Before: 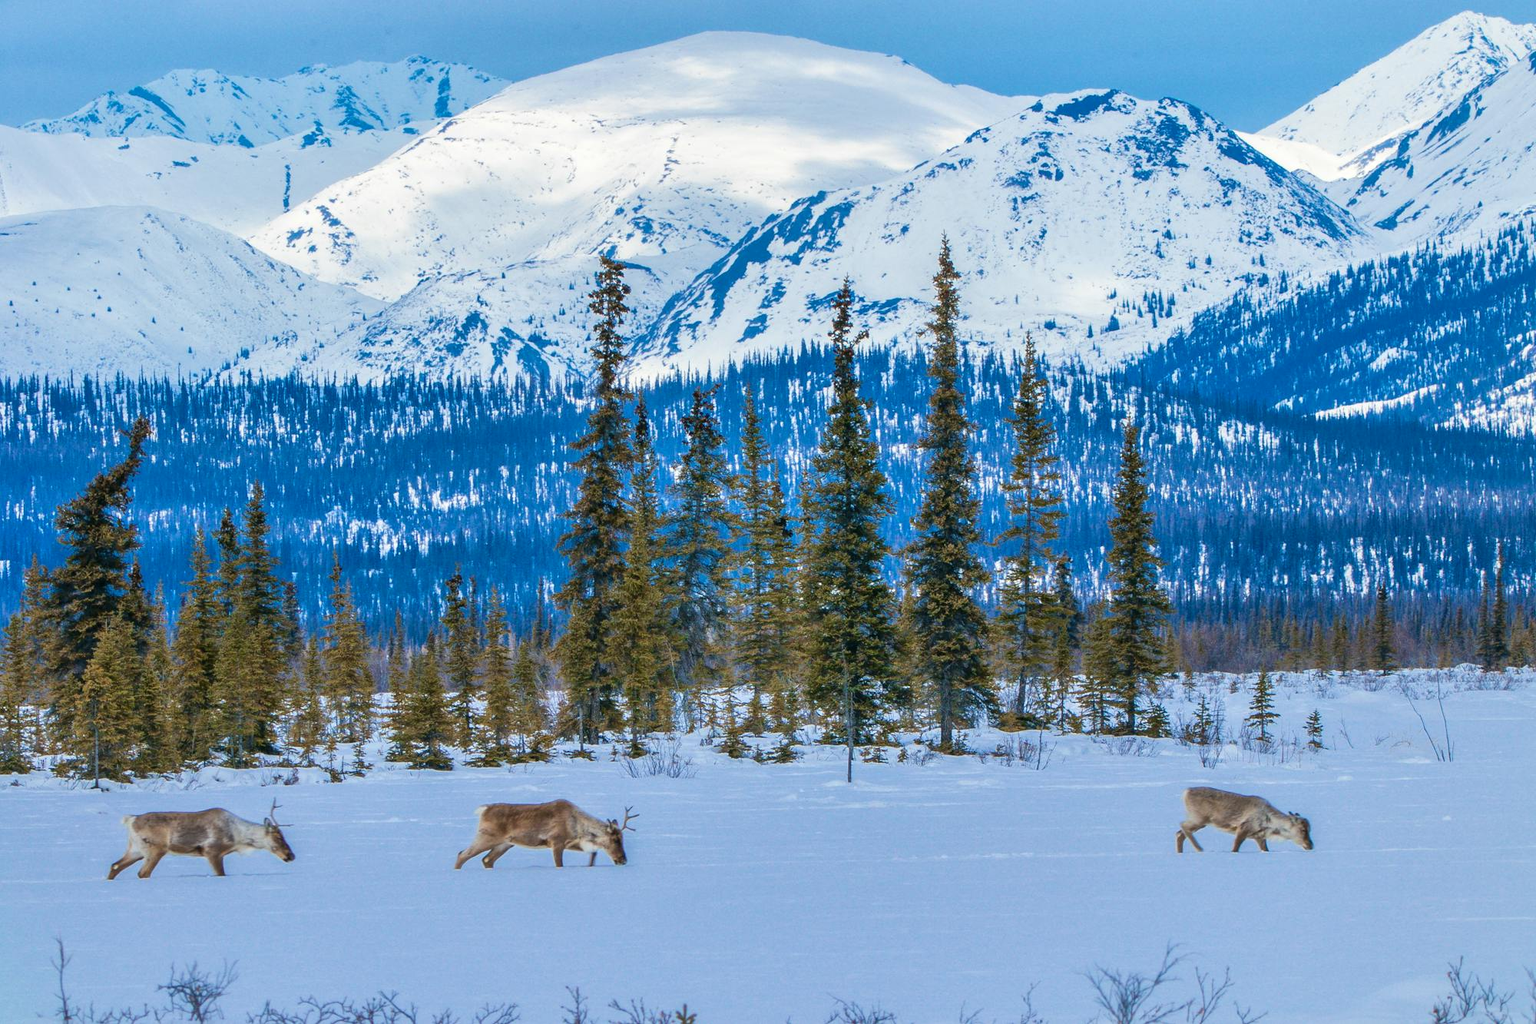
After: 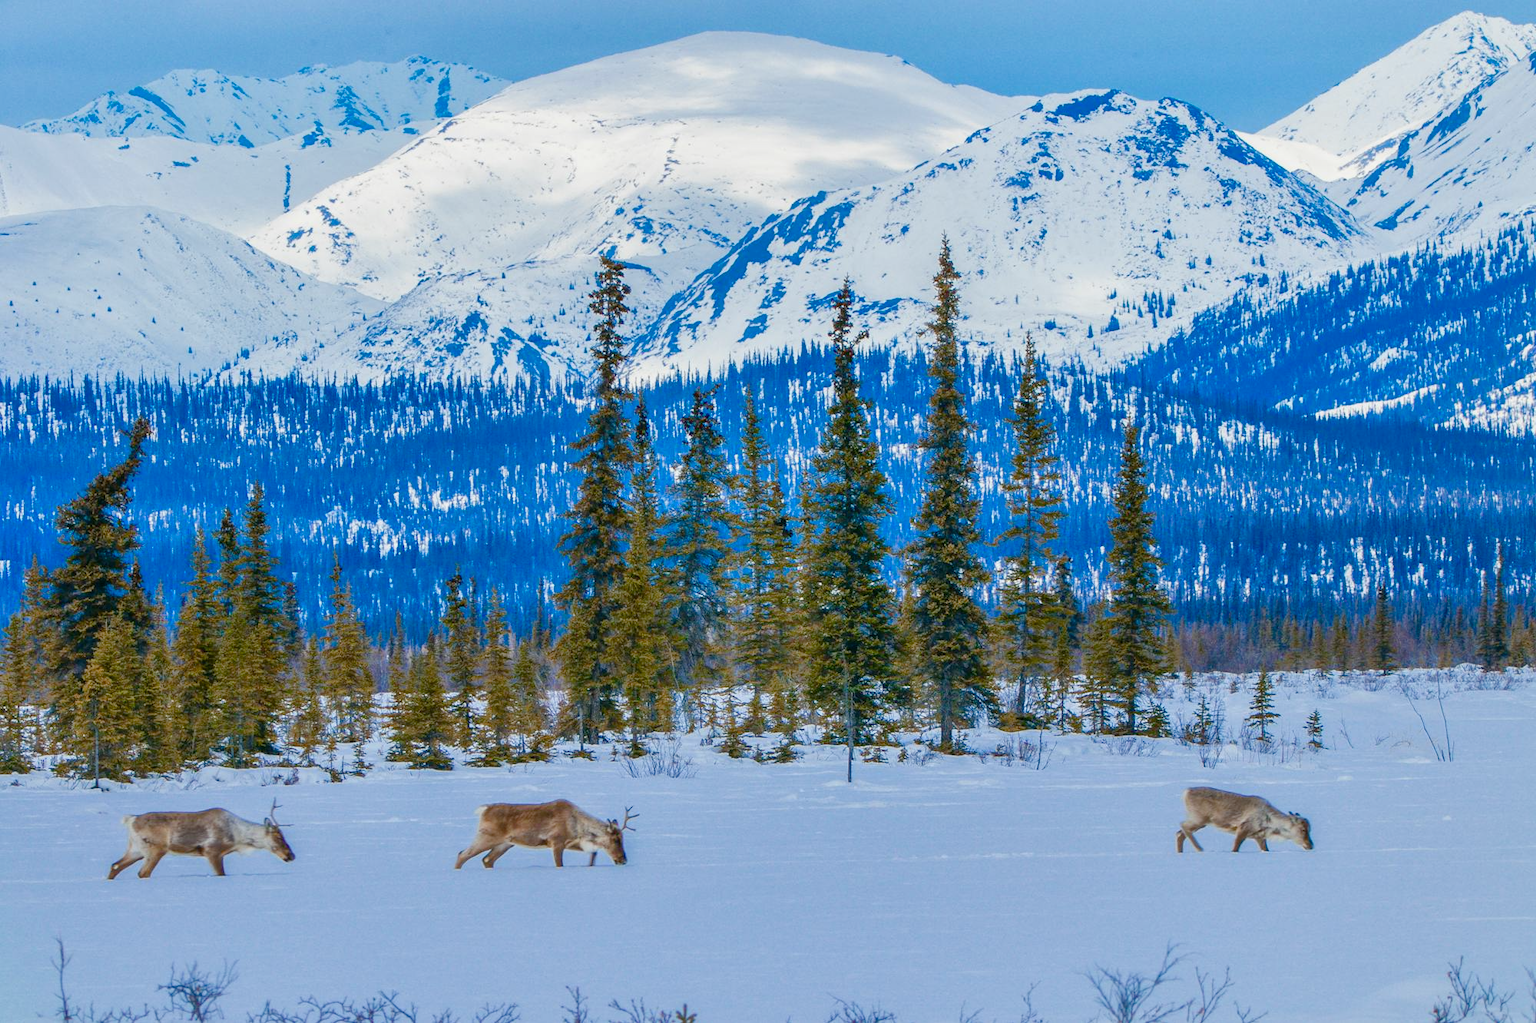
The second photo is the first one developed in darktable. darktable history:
color balance rgb: linear chroma grading › global chroma 15.25%, perceptual saturation grading › global saturation 20%, perceptual saturation grading › highlights -49%, perceptual saturation grading › shadows 24.028%, global vibrance -17.46%, contrast -6.497%
